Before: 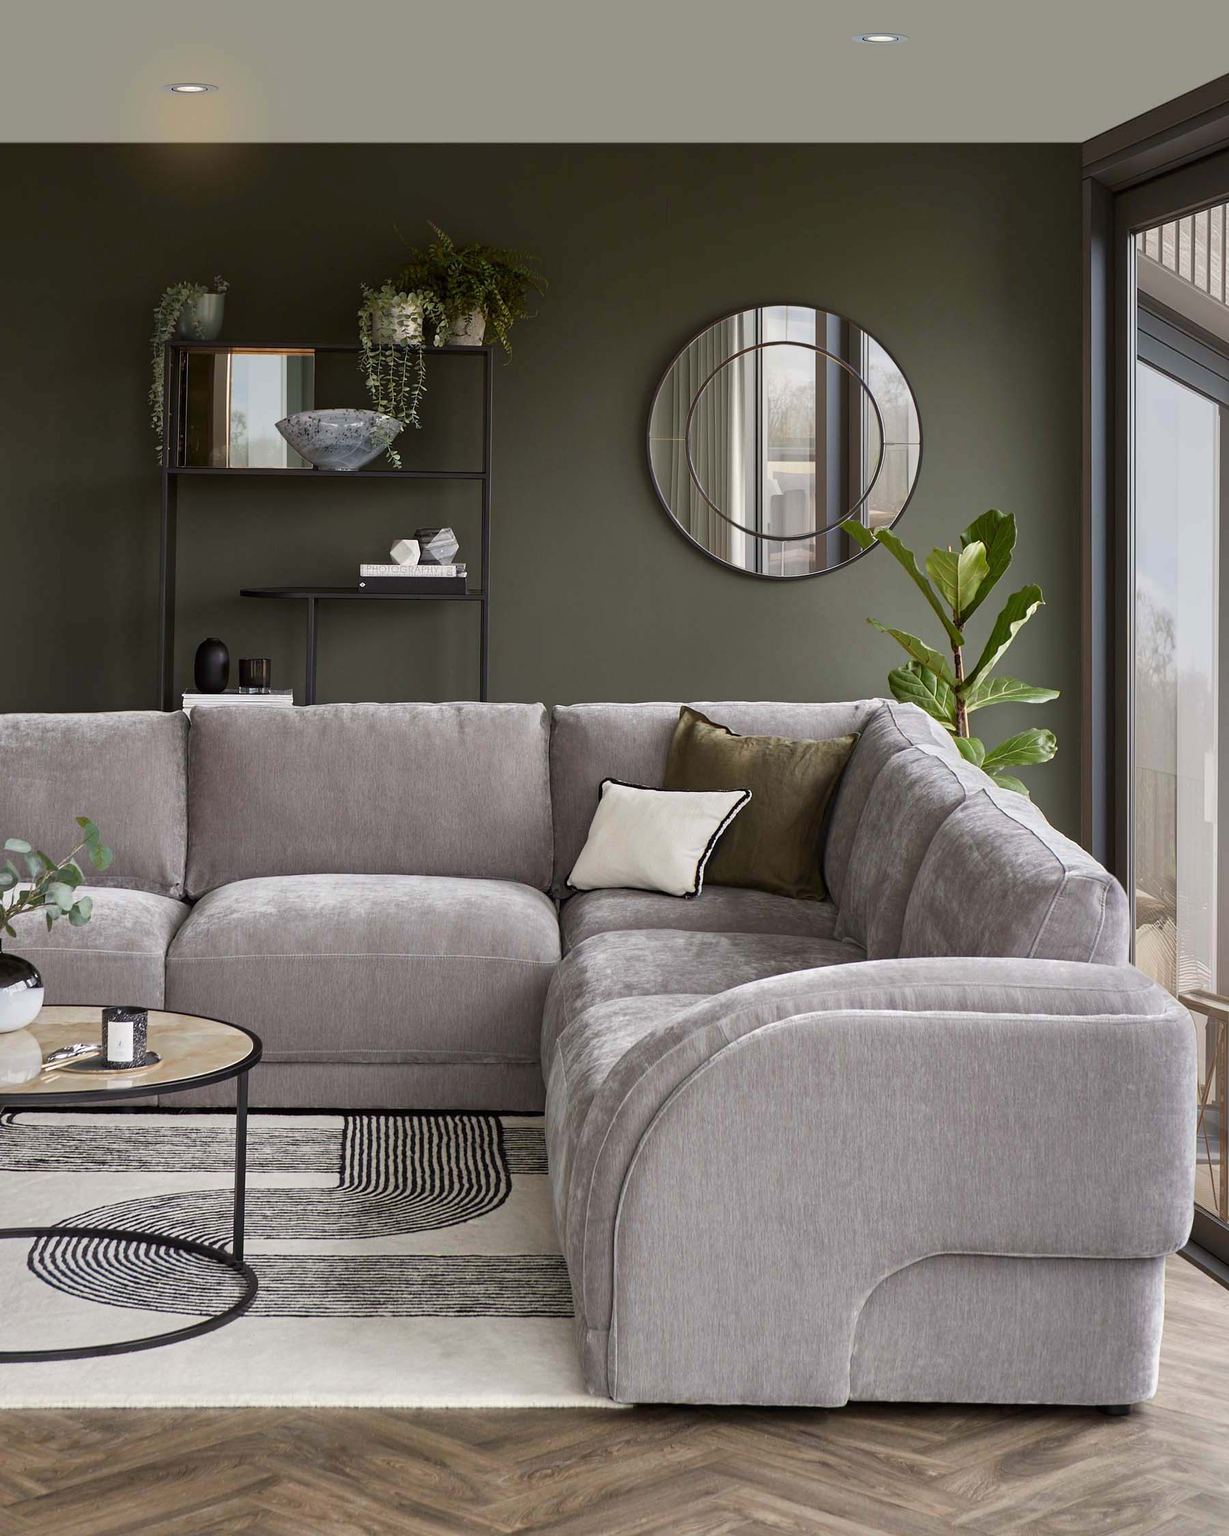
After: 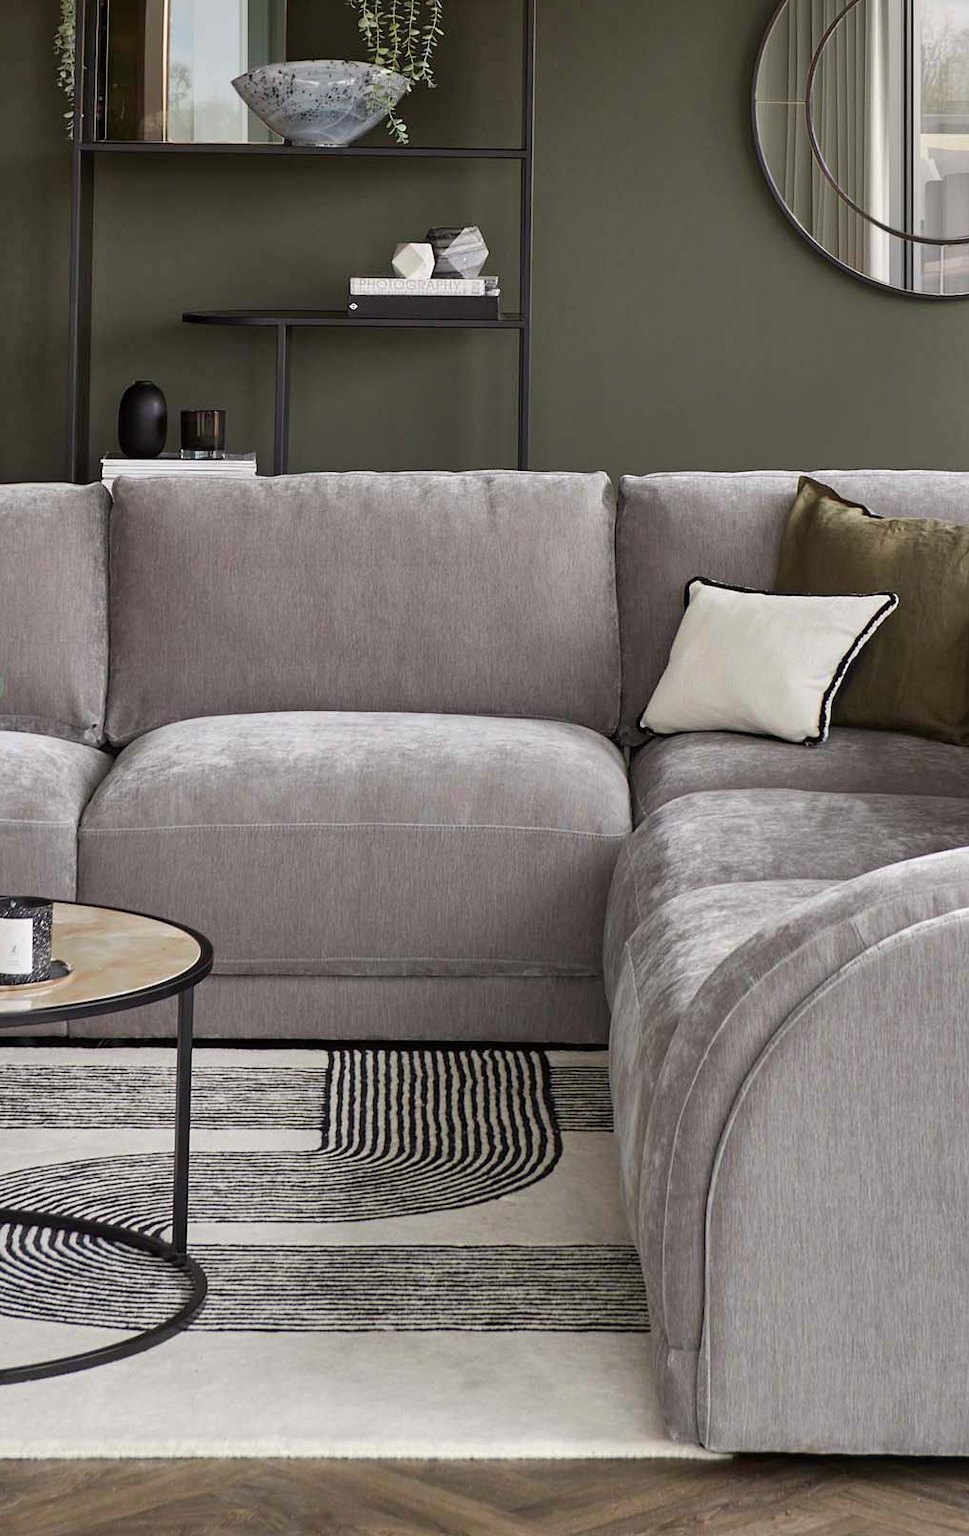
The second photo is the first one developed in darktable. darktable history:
crop: left 8.966%, top 23.852%, right 34.699%, bottom 4.703%
shadows and highlights: highlights color adjustment 0%, low approximation 0.01, soften with gaussian
